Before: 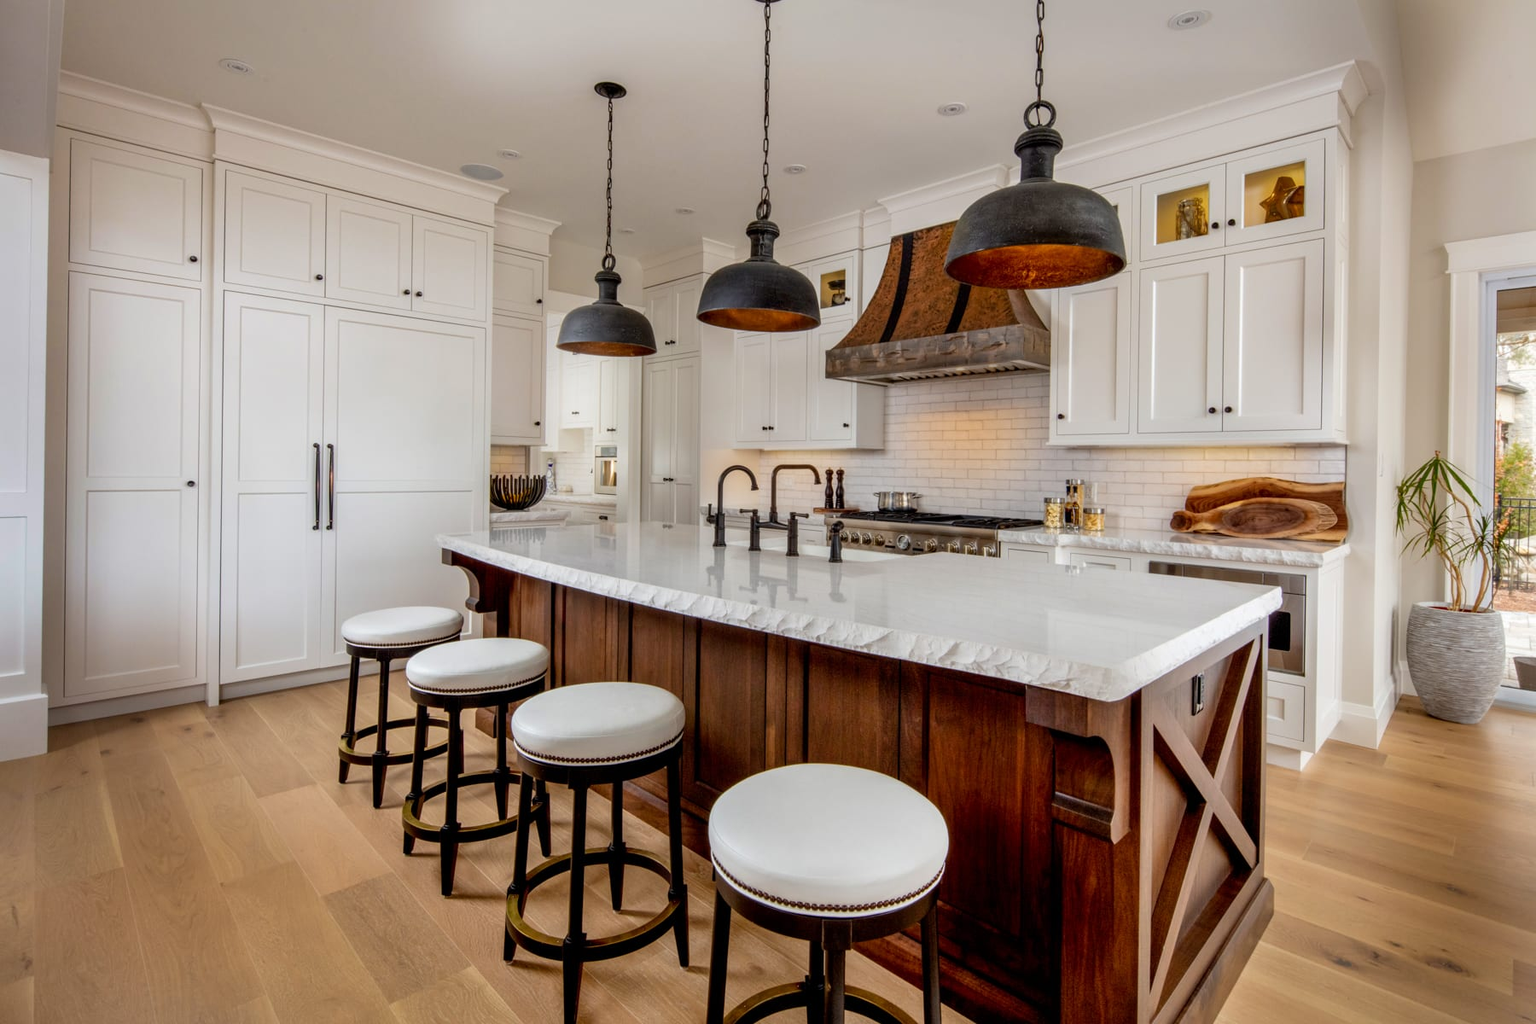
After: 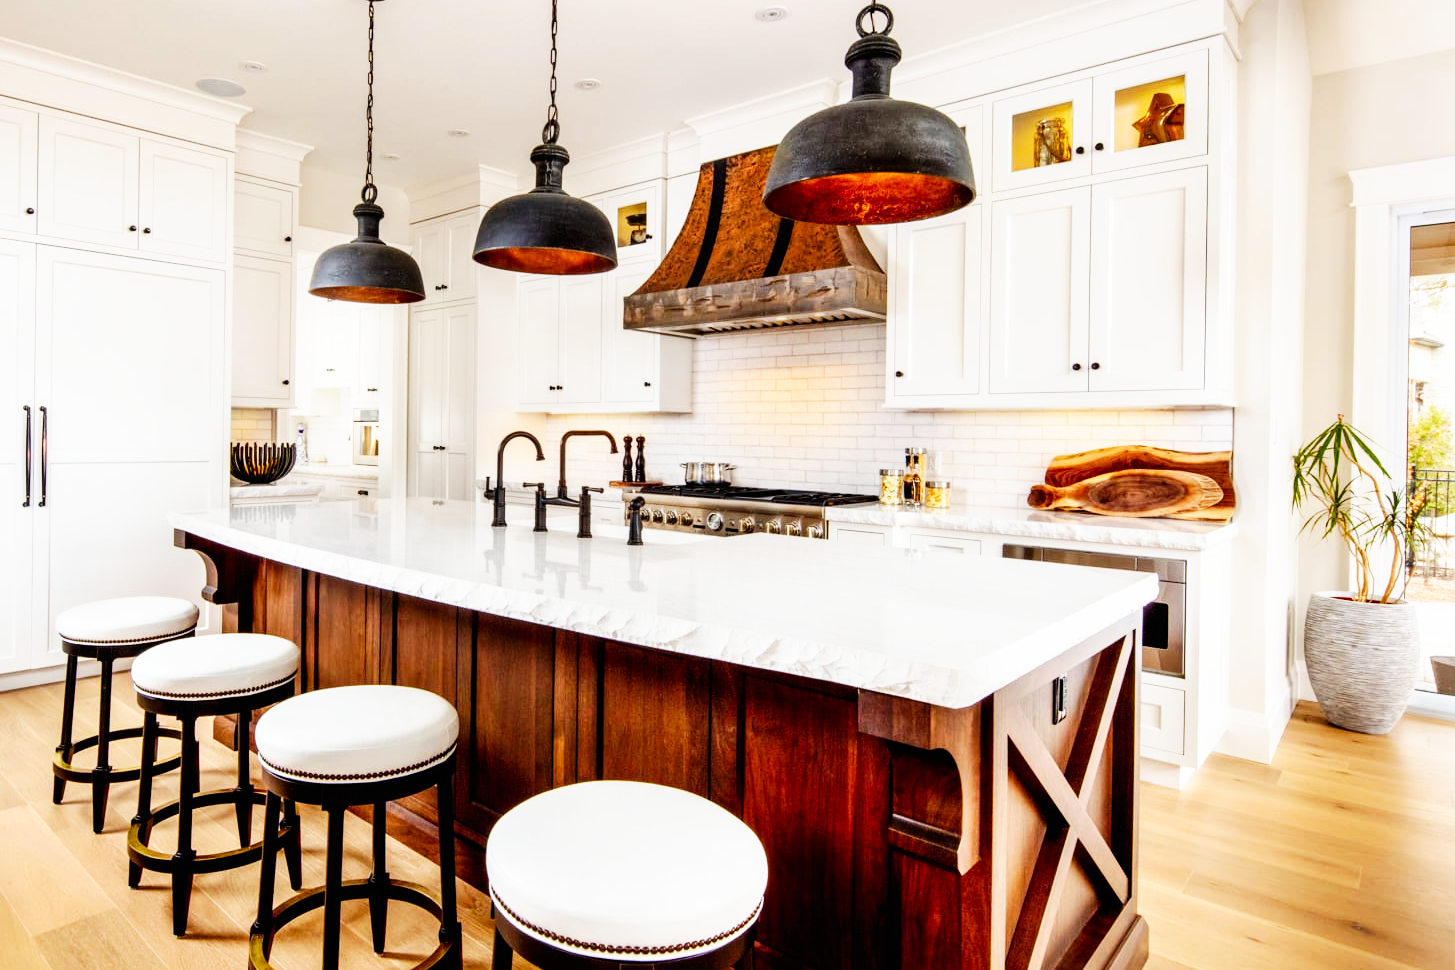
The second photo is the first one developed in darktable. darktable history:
base curve: curves: ch0 [(0, 0) (0.007, 0.004) (0.027, 0.03) (0.046, 0.07) (0.207, 0.54) (0.442, 0.872) (0.673, 0.972) (1, 1)], preserve colors none
crop: left 19.159%, top 9.58%, bottom 9.58%
